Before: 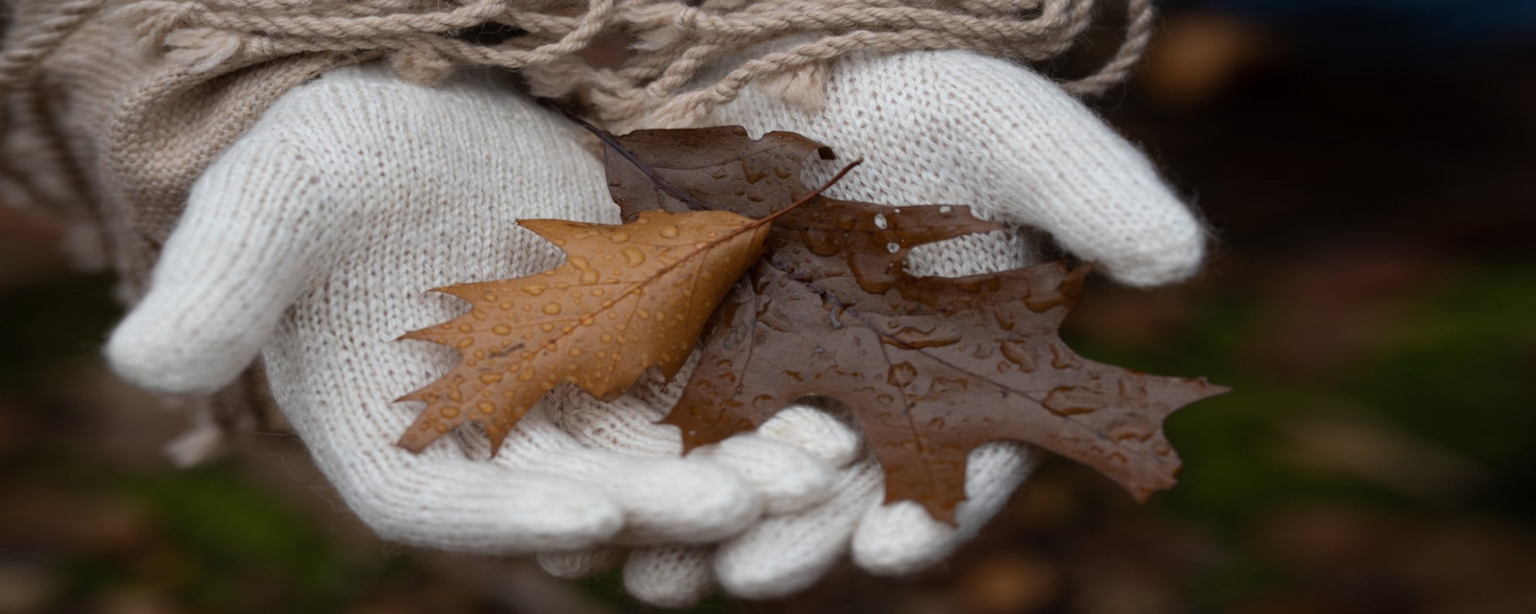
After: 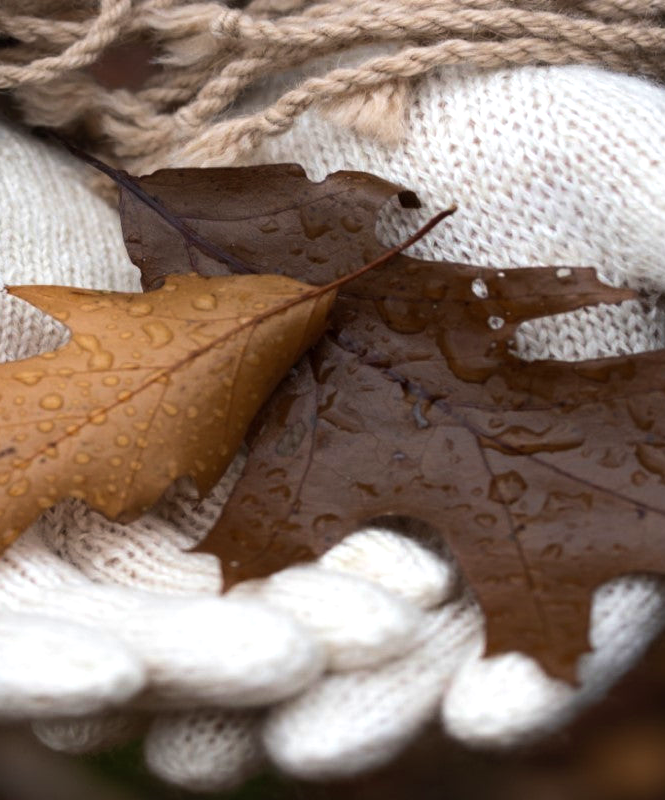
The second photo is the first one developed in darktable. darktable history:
crop: left 33.36%, right 33.36%
velvia: on, module defaults
tone equalizer: -8 EV 0.001 EV, -7 EV -0.002 EV, -6 EV 0.002 EV, -5 EV -0.03 EV, -4 EV -0.116 EV, -3 EV -0.169 EV, -2 EV 0.24 EV, -1 EV 0.702 EV, +0 EV 0.493 EV
